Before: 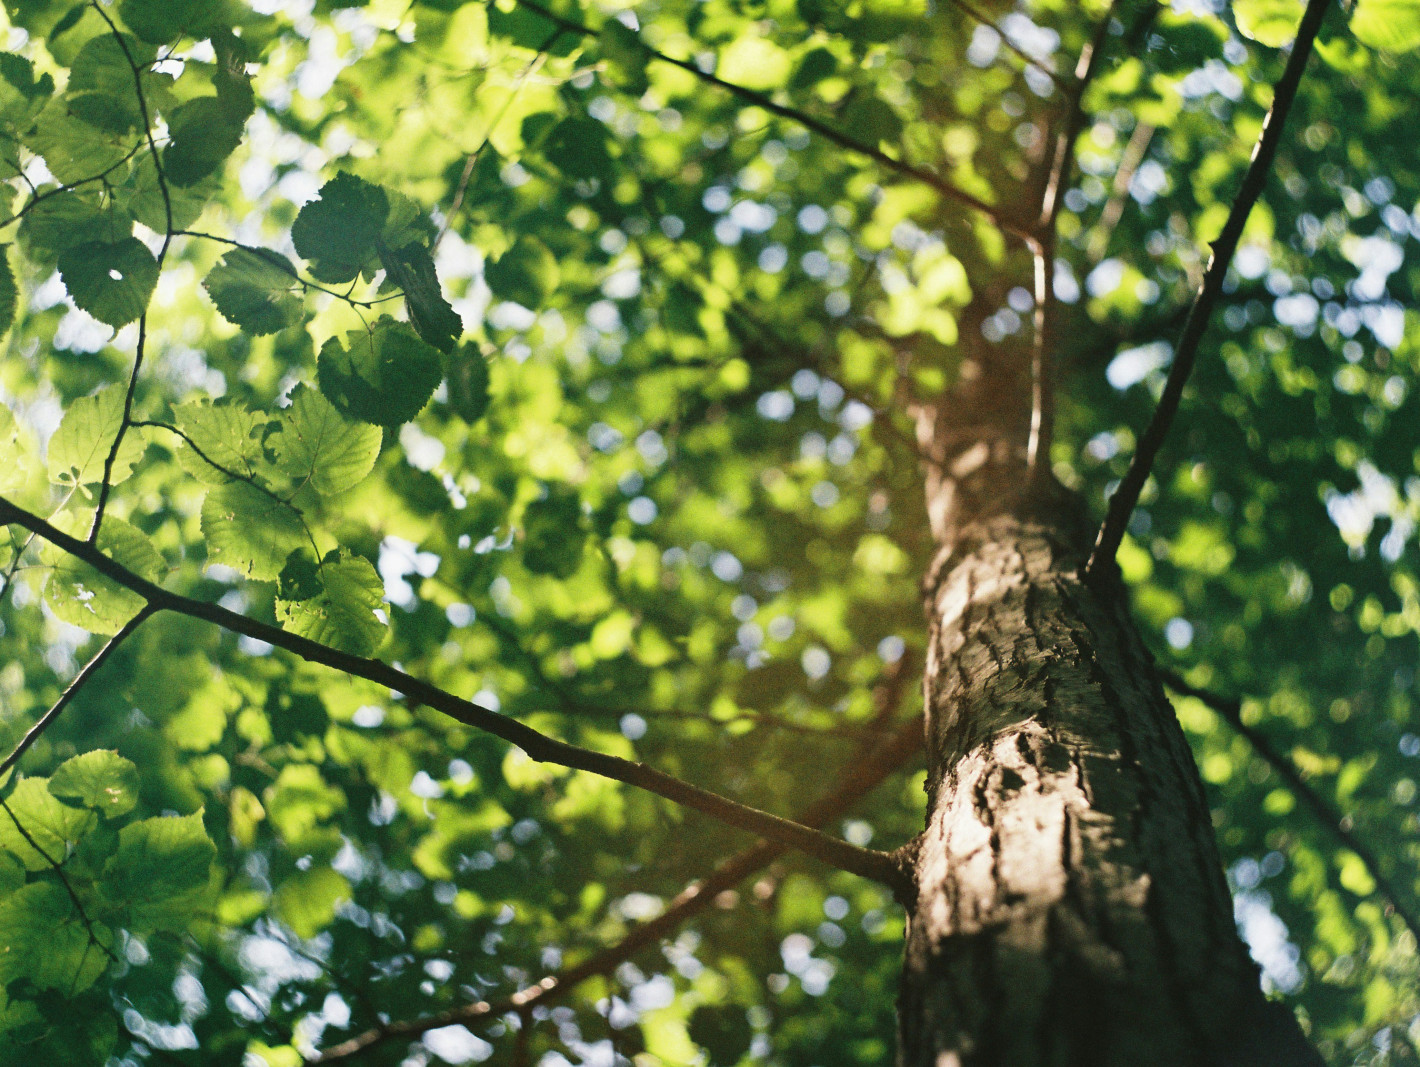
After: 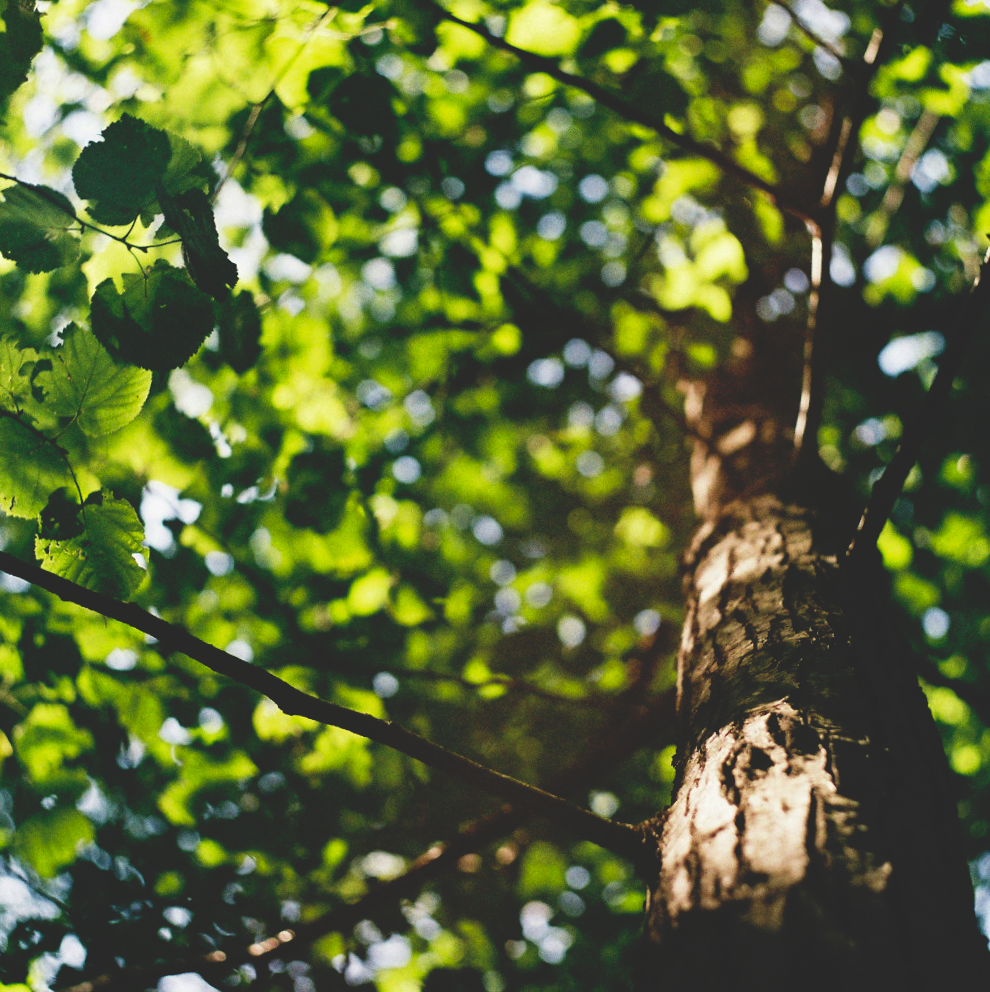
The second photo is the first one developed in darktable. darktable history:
crop and rotate: angle -3.27°, left 14.277%, top 0.028%, right 10.766%, bottom 0.028%
base curve: curves: ch0 [(0, 0.02) (0.083, 0.036) (1, 1)], preserve colors none
